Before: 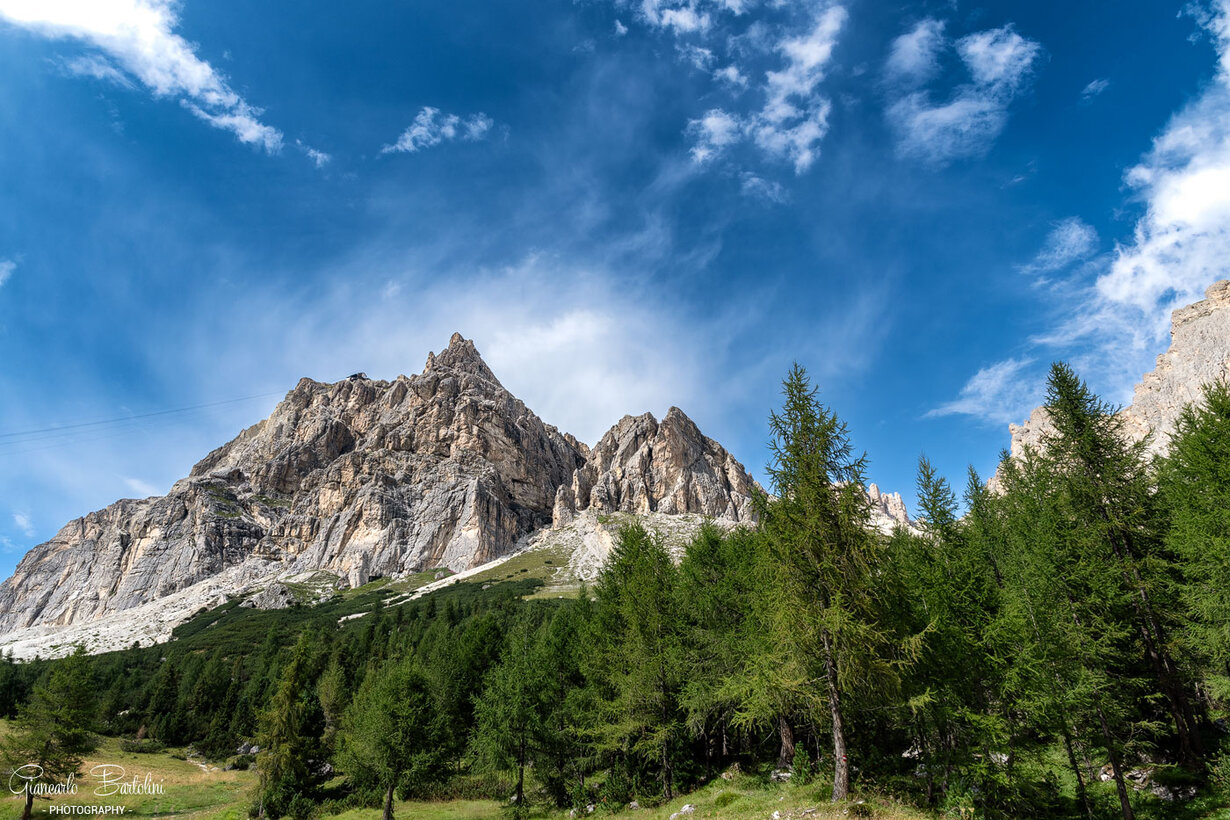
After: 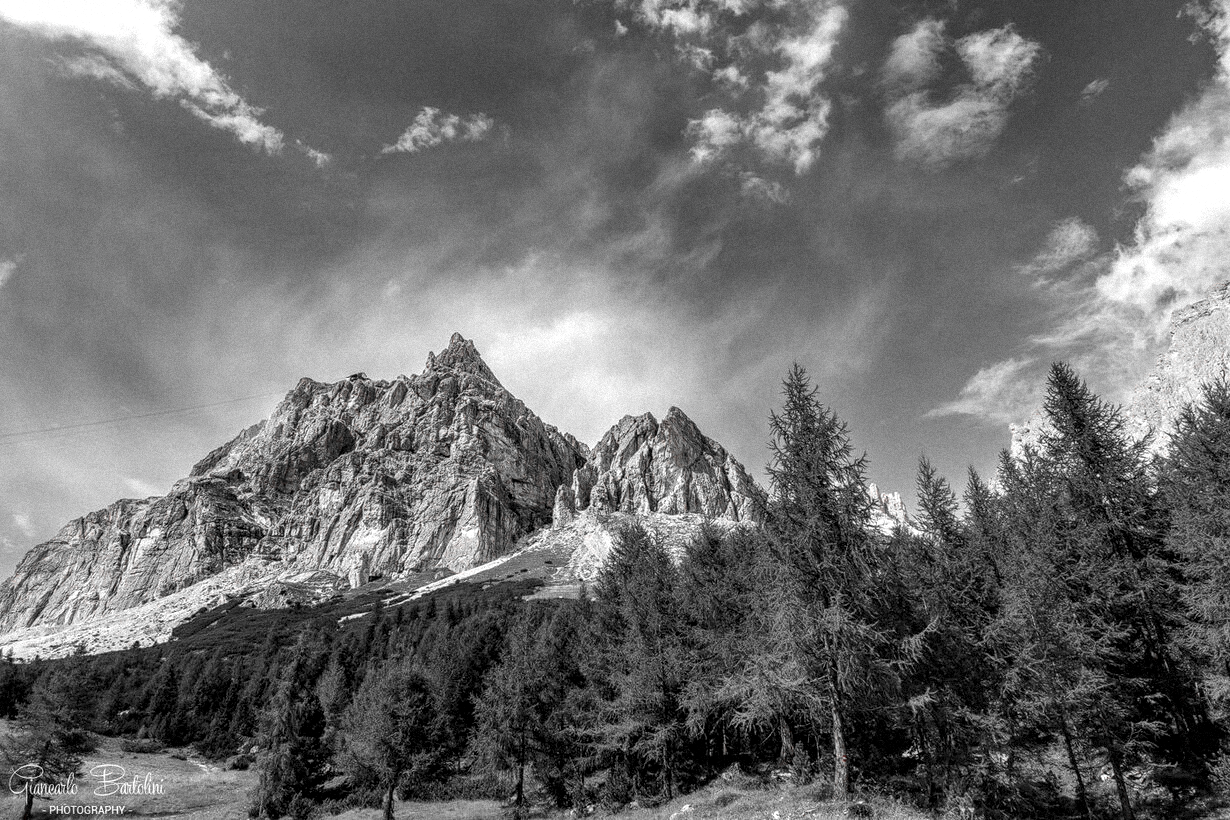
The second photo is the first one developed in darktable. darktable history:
local contrast: detail 130%
color zones: curves: ch1 [(0, 0.006) (0.094, 0.285) (0.171, 0.001) (0.429, 0.001) (0.571, 0.003) (0.714, 0.004) (0.857, 0.004) (1, 0.006)]
grain: mid-tones bias 0%
